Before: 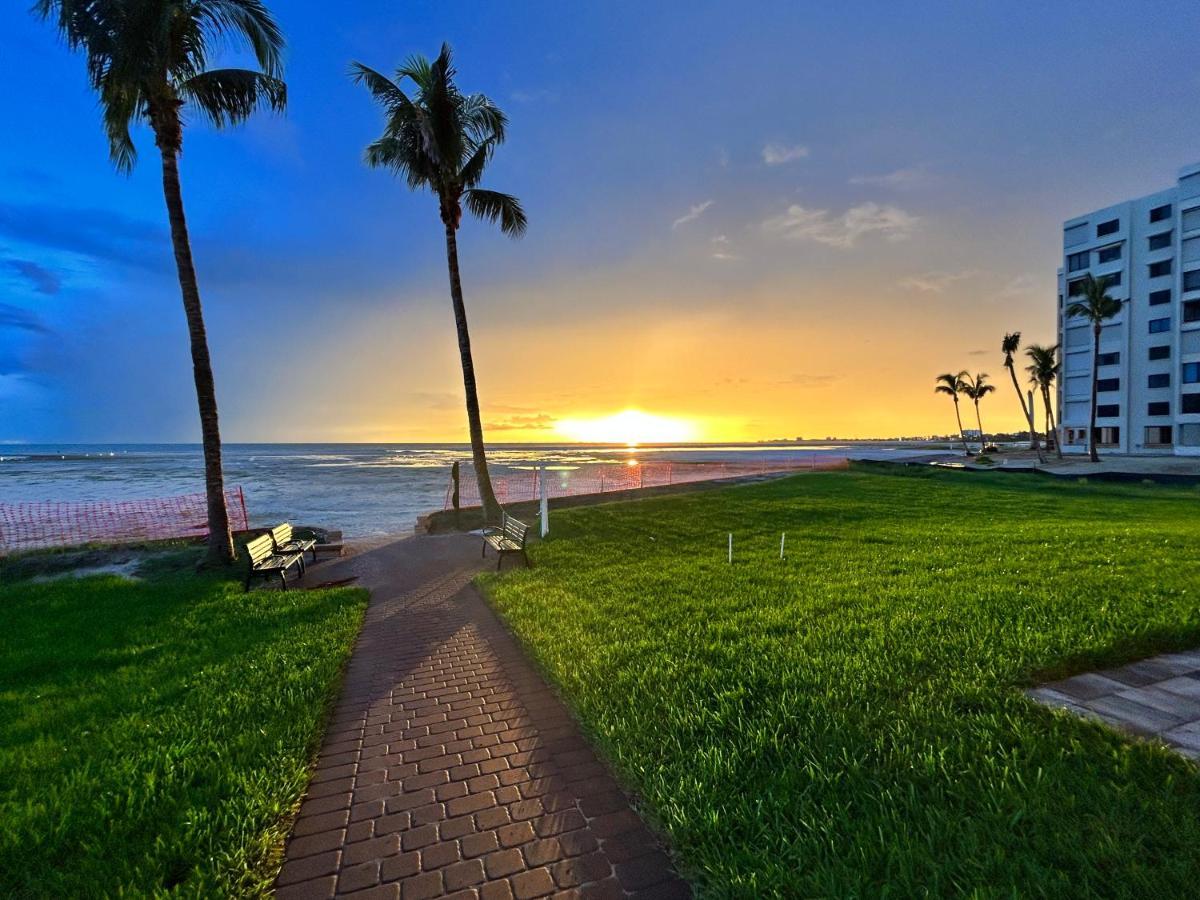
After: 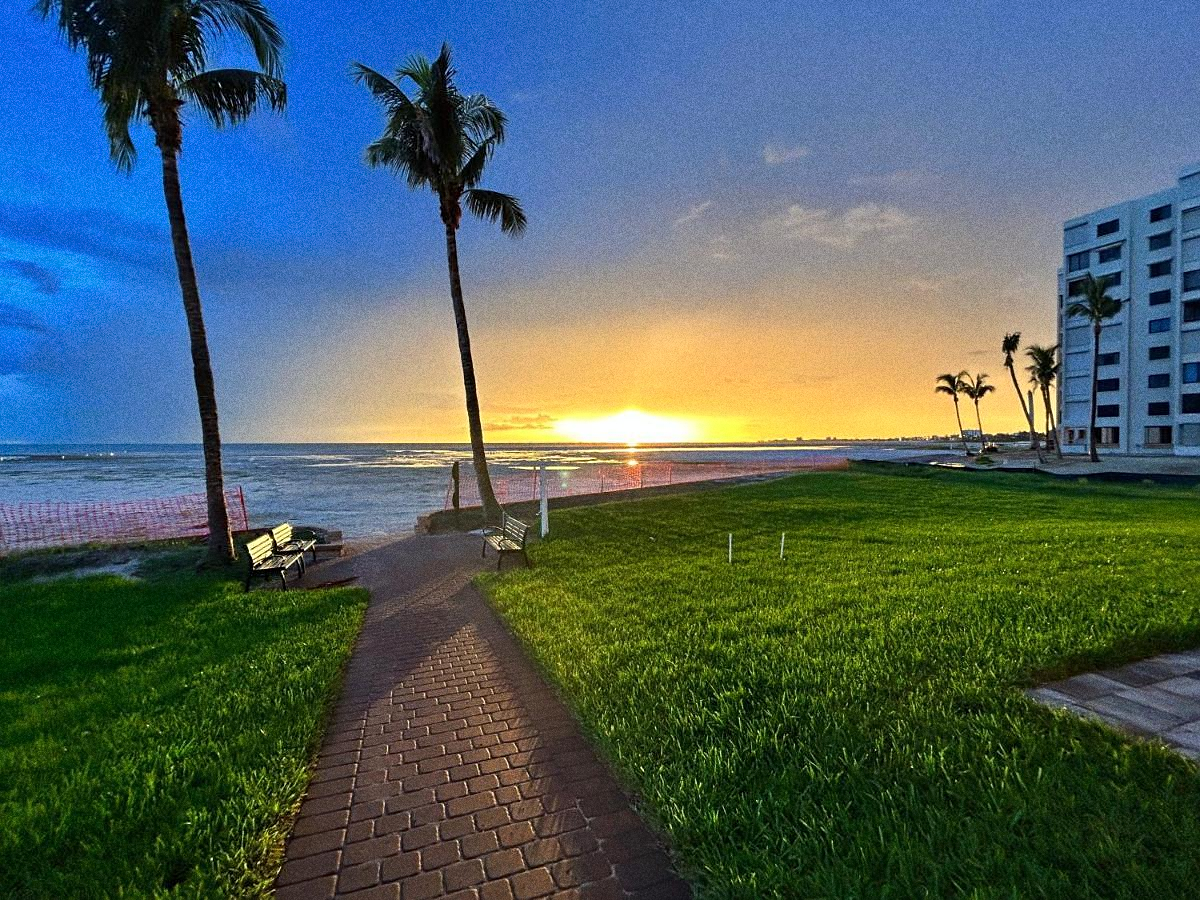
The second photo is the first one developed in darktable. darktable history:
sharpen: radius 1.272, amount 0.305, threshold 0
tone equalizer: -7 EV 0.13 EV, smoothing diameter 25%, edges refinement/feathering 10, preserve details guided filter
grain: coarseness 0.09 ISO, strength 40%
